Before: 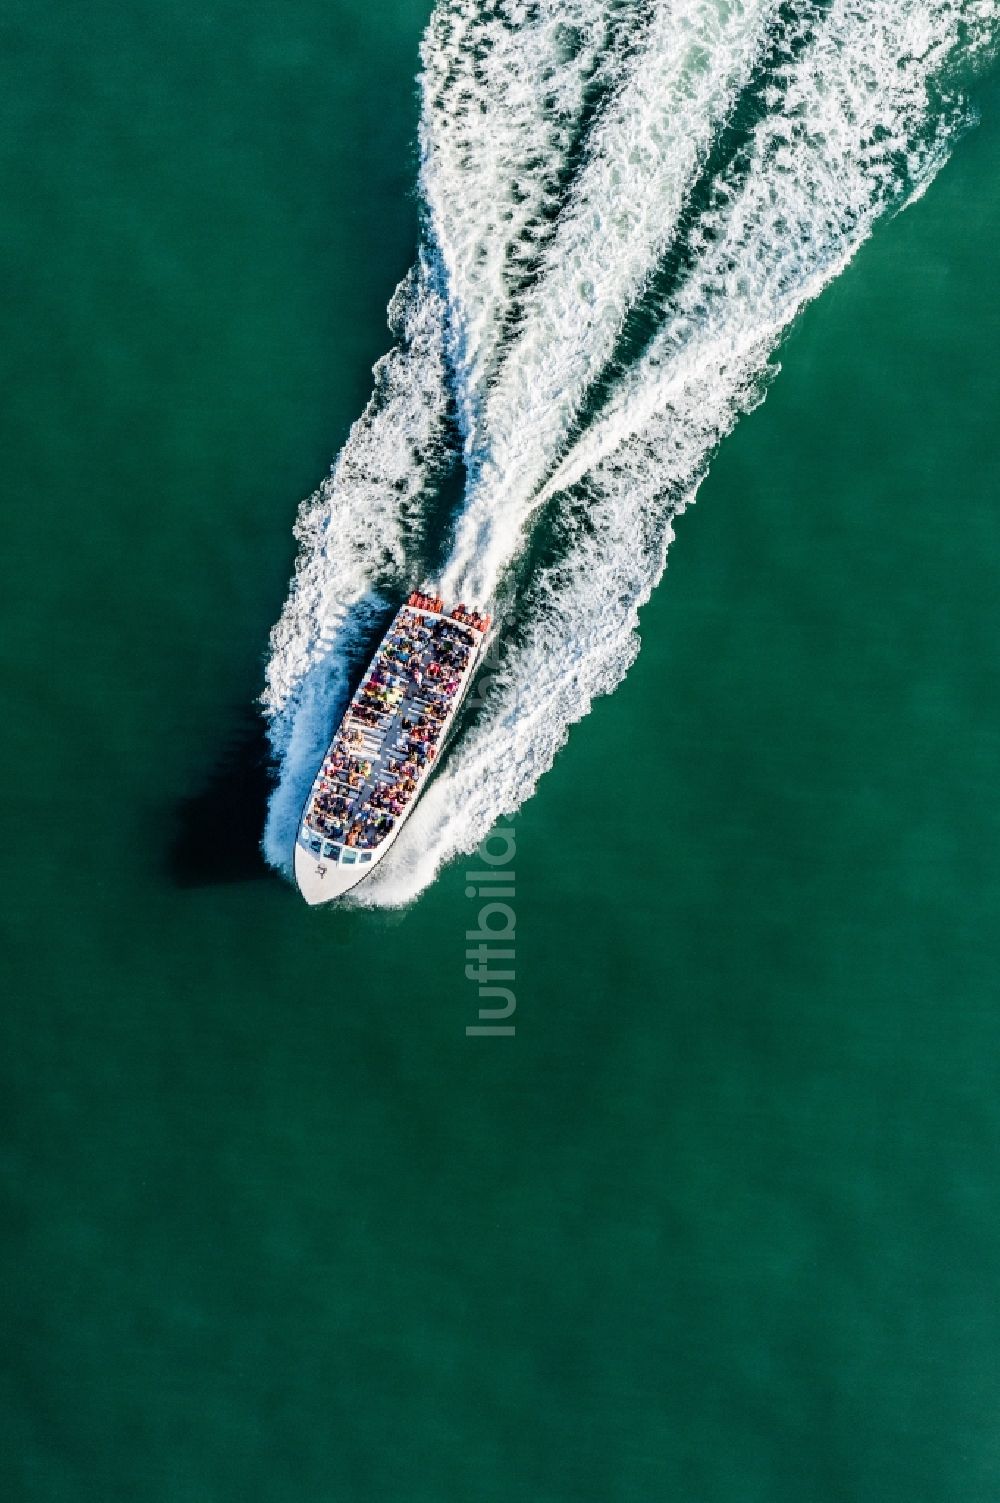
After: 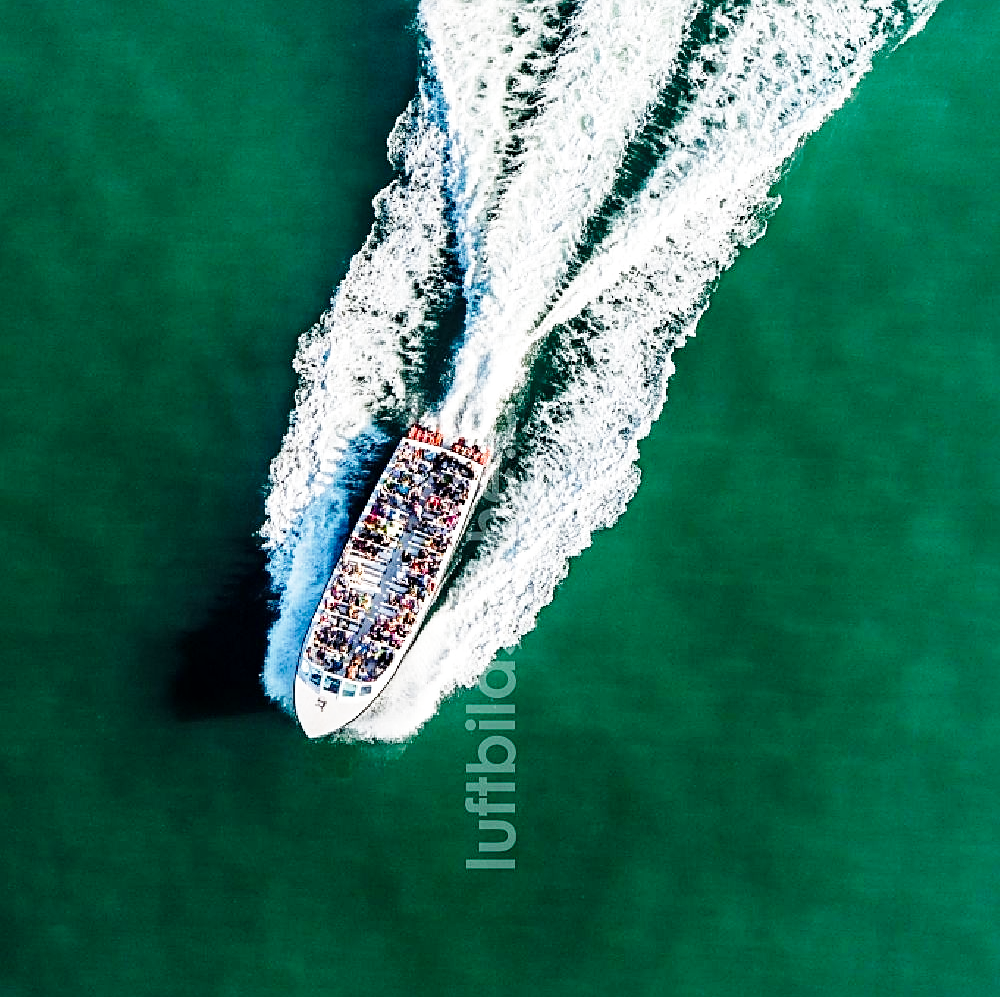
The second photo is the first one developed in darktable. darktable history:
base curve: curves: ch0 [(0, 0) (0.028, 0.03) (0.121, 0.232) (0.46, 0.748) (0.859, 0.968) (1, 1)], exposure shift 0.01, preserve colors none
local contrast: mode bilateral grid, contrast 19, coarseness 50, detail 120%, midtone range 0.2
sharpen: on, module defaults
crop: top 11.135%, bottom 22.469%
